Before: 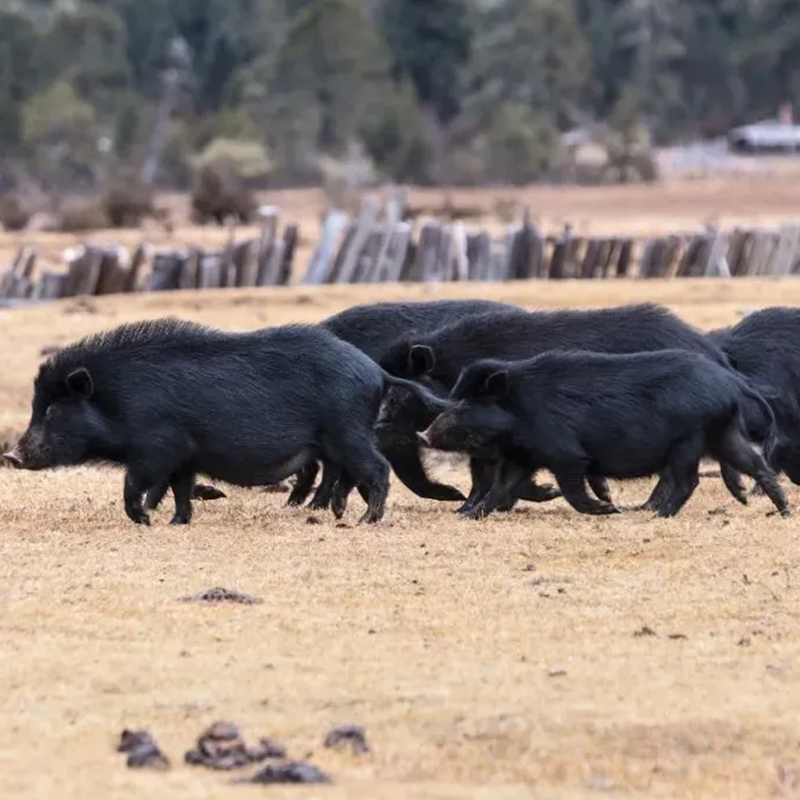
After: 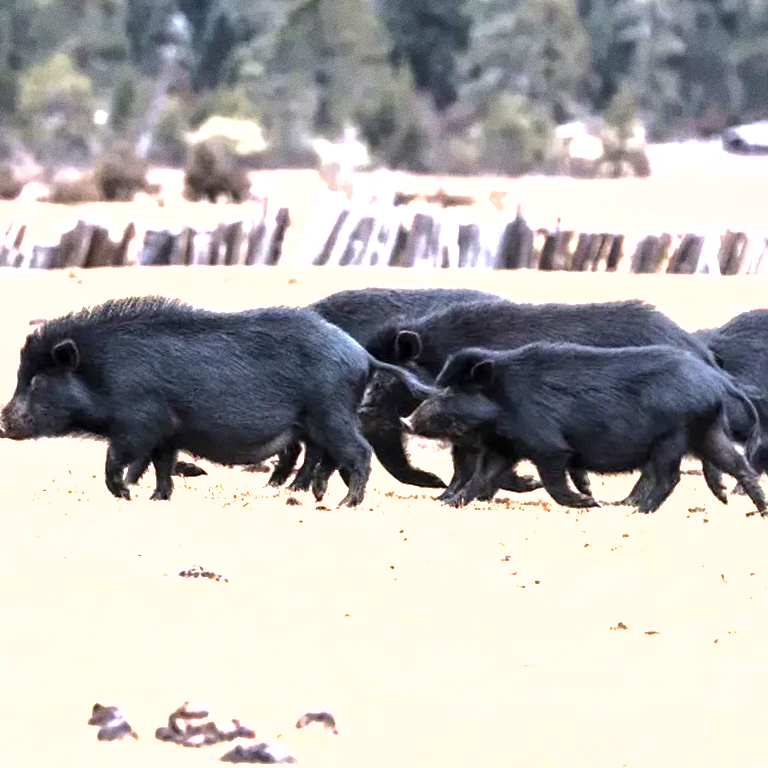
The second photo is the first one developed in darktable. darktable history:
exposure: exposure 0.943 EV, compensate highlight preservation false
shadows and highlights: on, module defaults
local contrast: mode bilateral grid, contrast 20, coarseness 50, detail 120%, midtone range 0.2
grain: coarseness 0.09 ISO
crop and rotate: angle -2.38°
tone equalizer: -8 EV -1.08 EV, -7 EV -1.01 EV, -6 EV -0.867 EV, -5 EV -0.578 EV, -3 EV 0.578 EV, -2 EV 0.867 EV, -1 EV 1.01 EV, +0 EV 1.08 EV, edges refinement/feathering 500, mask exposure compensation -1.57 EV, preserve details no
